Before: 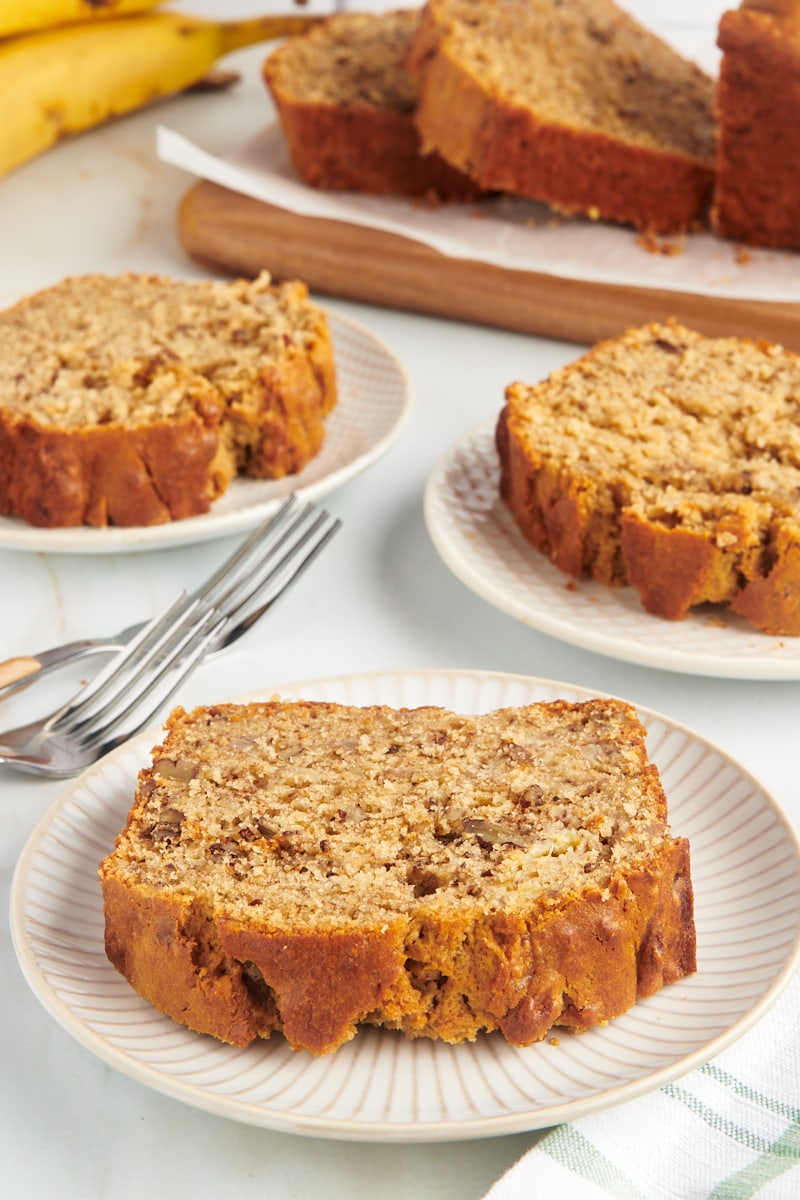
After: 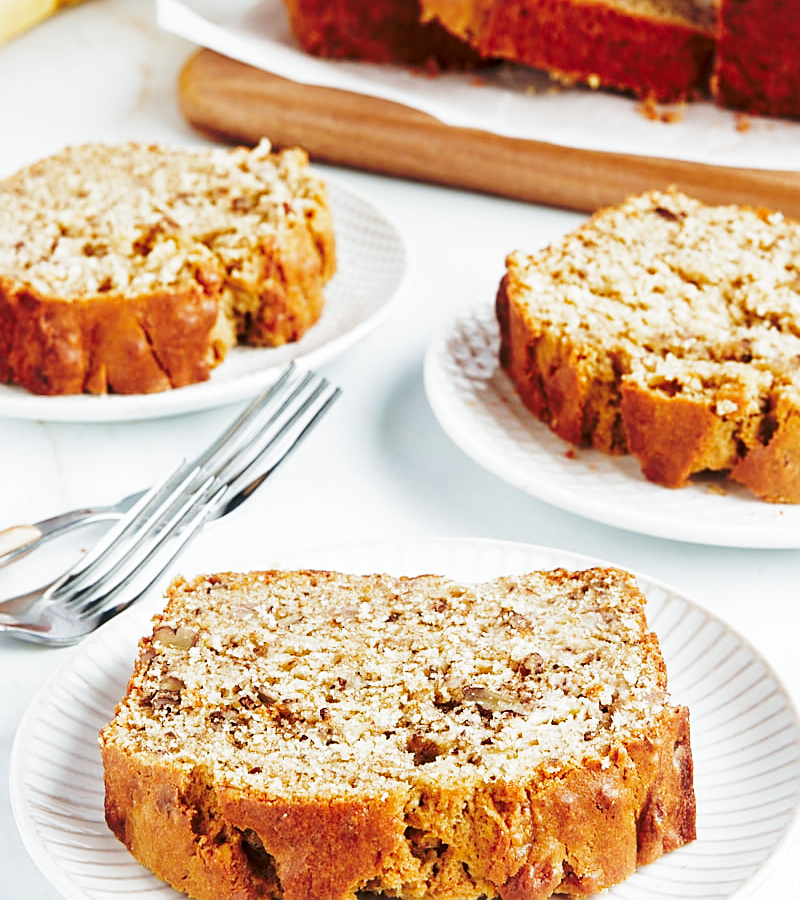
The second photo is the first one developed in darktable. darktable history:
filmic rgb: middle gray luminance 9.23%, black relative exposure -10.55 EV, white relative exposure 3.45 EV, threshold 6 EV, target black luminance 0%, hardness 5.98, latitude 59.69%, contrast 1.087, highlights saturation mix 5%, shadows ↔ highlights balance 29.23%, add noise in highlights 0, preserve chrominance no, color science v3 (2019), use custom middle-gray values true, iterations of high-quality reconstruction 0, contrast in highlights soft, enable highlight reconstruction true
white balance: red 1.009, blue 0.985
tone curve: curves: ch0 [(0, 0) (0.003, 0.002) (0.011, 0.007) (0.025, 0.015) (0.044, 0.026) (0.069, 0.041) (0.1, 0.059) (0.136, 0.08) (0.177, 0.105) (0.224, 0.132) (0.277, 0.163) (0.335, 0.198) (0.399, 0.253) (0.468, 0.341) (0.543, 0.435) (0.623, 0.532) (0.709, 0.635) (0.801, 0.745) (0.898, 0.873) (1, 1)], preserve colors none
color calibration: illuminant F (fluorescent), F source F9 (Cool White Deluxe 4150 K) – high CRI, x 0.374, y 0.373, temperature 4158.34 K
sharpen: on, module defaults
crop: top 11.038%, bottom 13.962%
